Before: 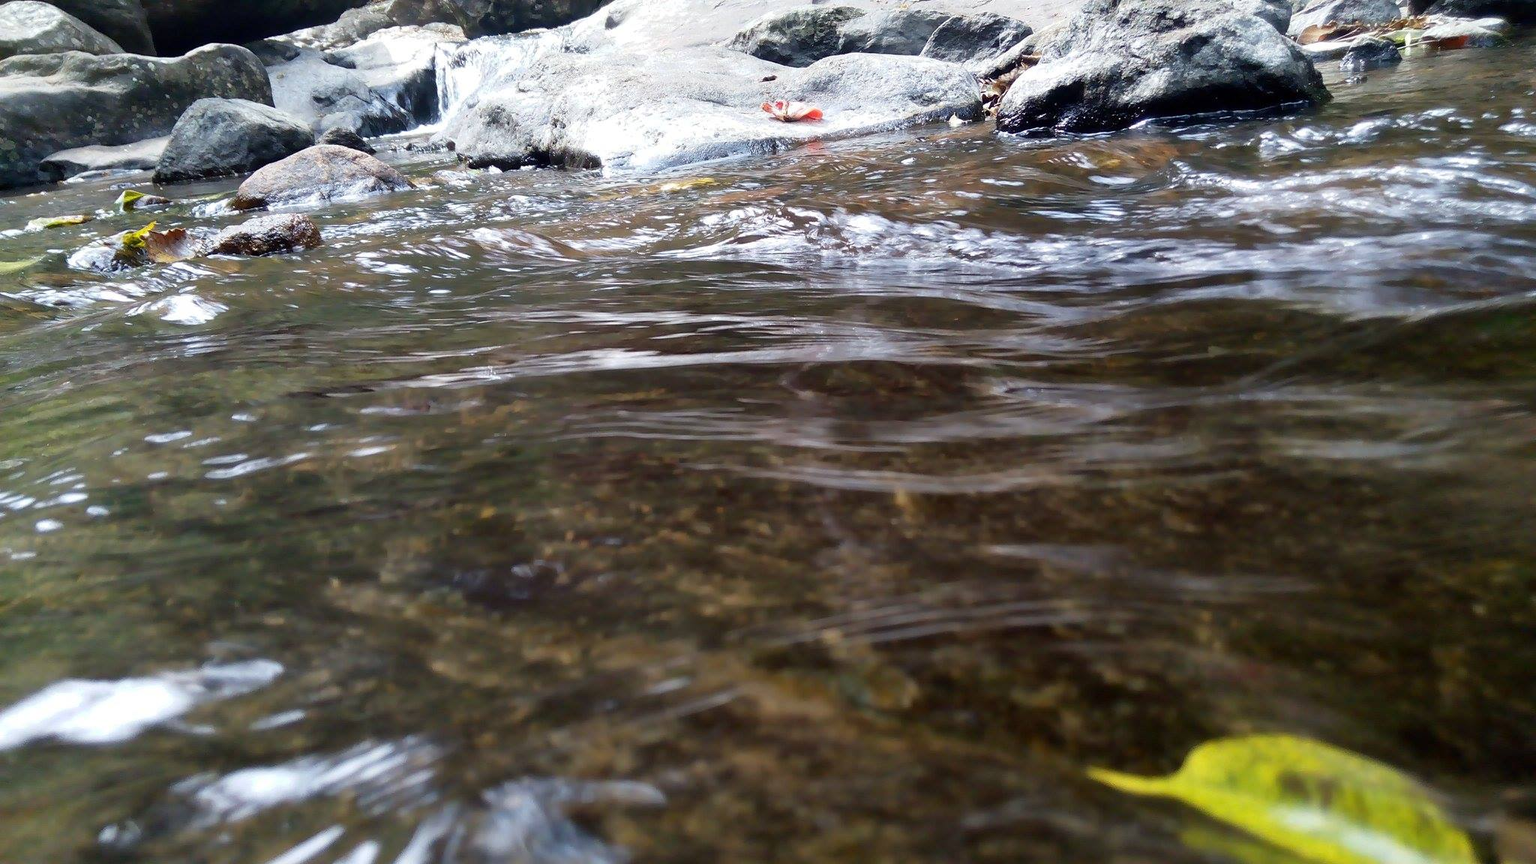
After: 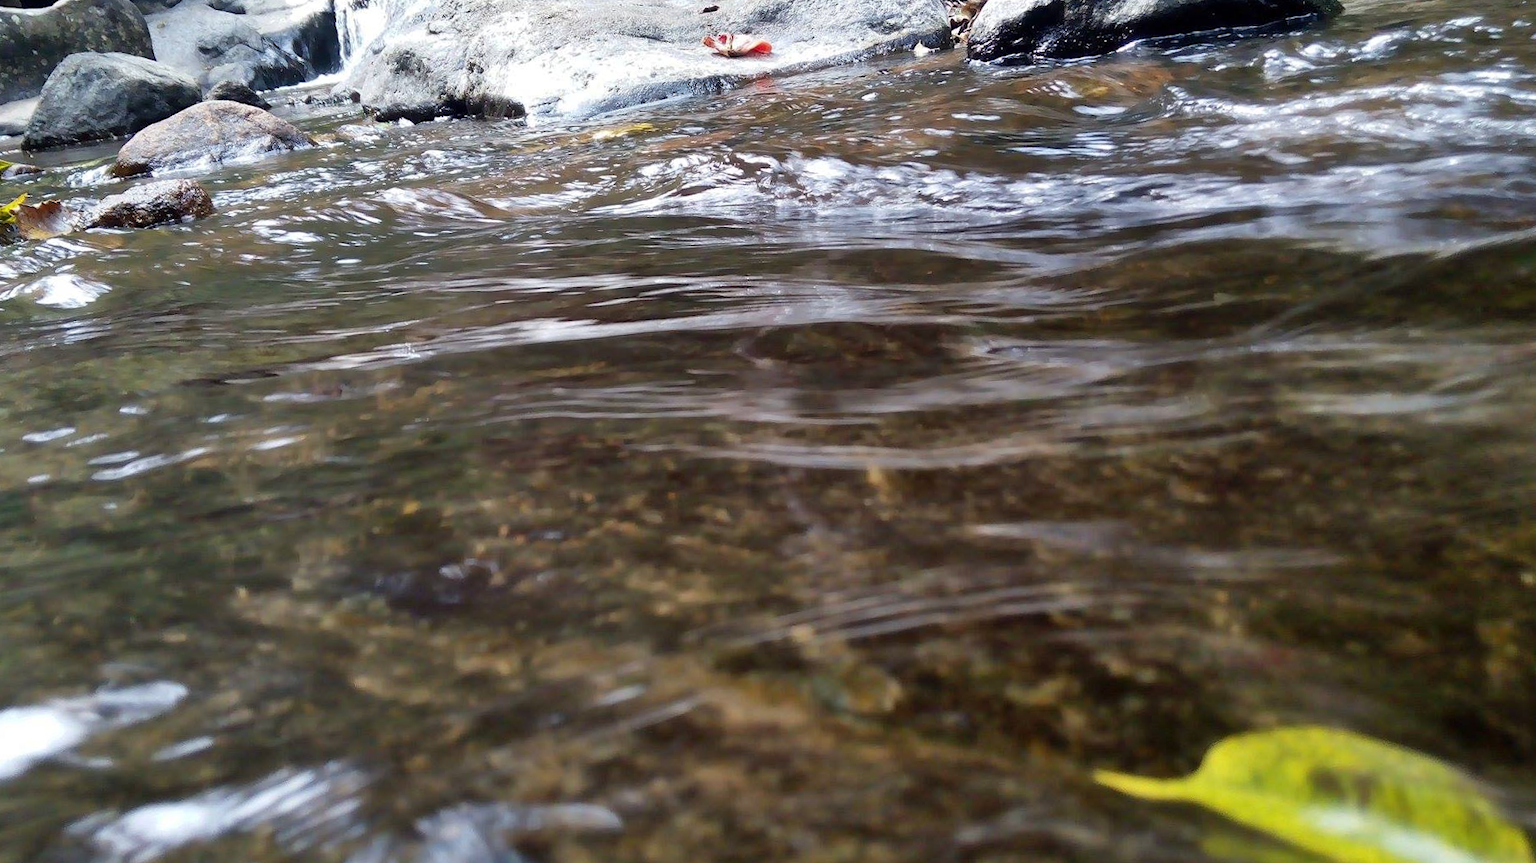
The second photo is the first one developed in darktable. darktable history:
shadows and highlights: soften with gaussian
crop and rotate: angle 1.96°, left 5.673%, top 5.673%
